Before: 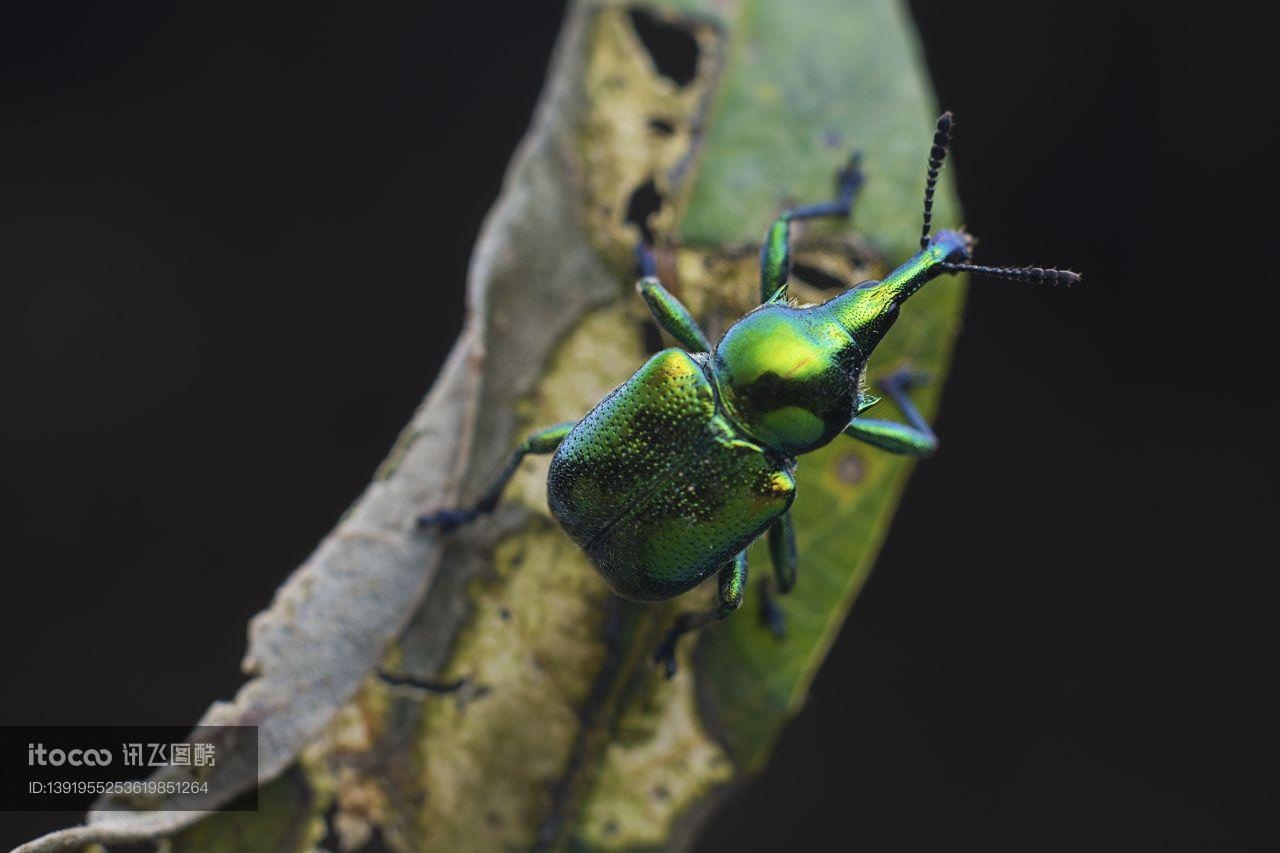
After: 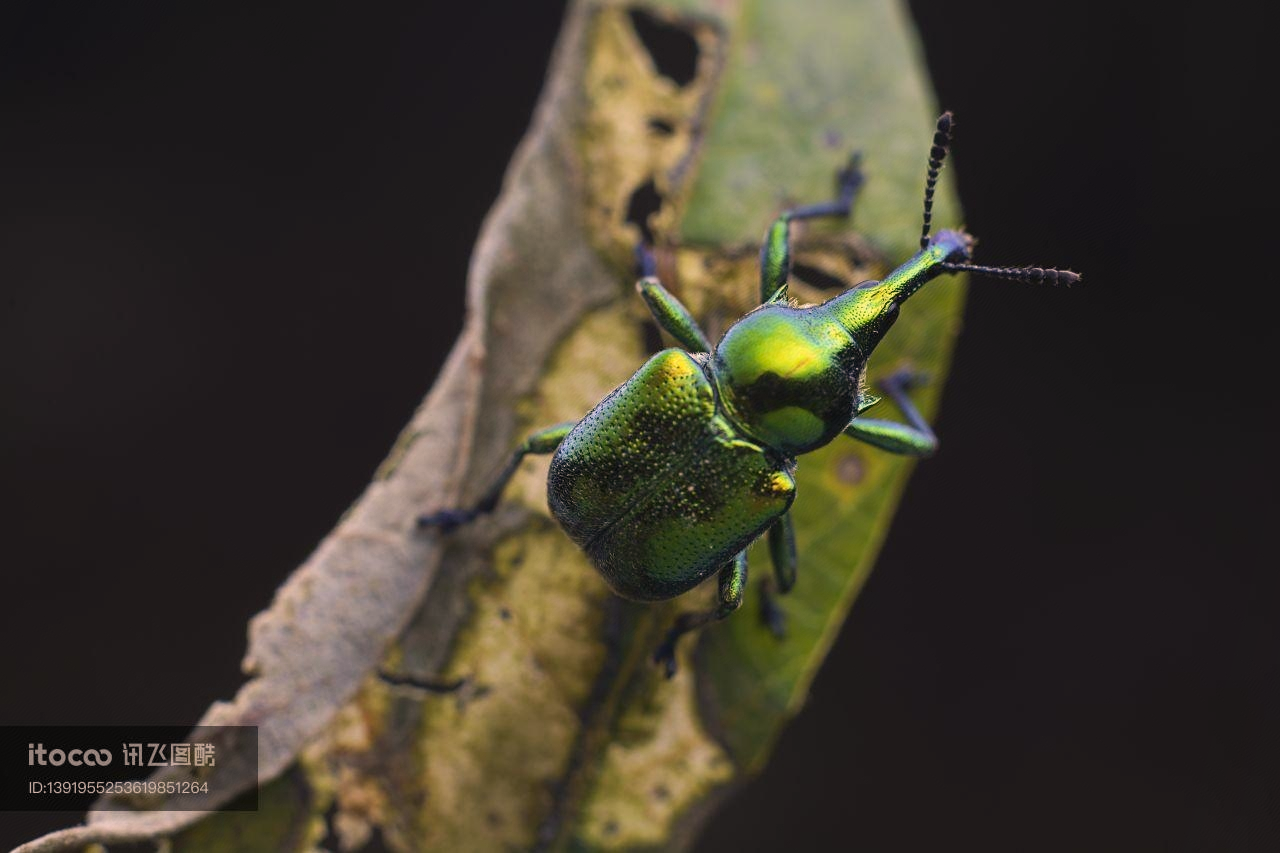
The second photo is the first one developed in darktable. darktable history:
shadows and highlights: radius 334.93, shadows 63.48, highlights 6.06, compress 87.7%, highlights color adjustment 39.73%, soften with gaussian
color correction: highlights a* 11.96, highlights b* 11.58
